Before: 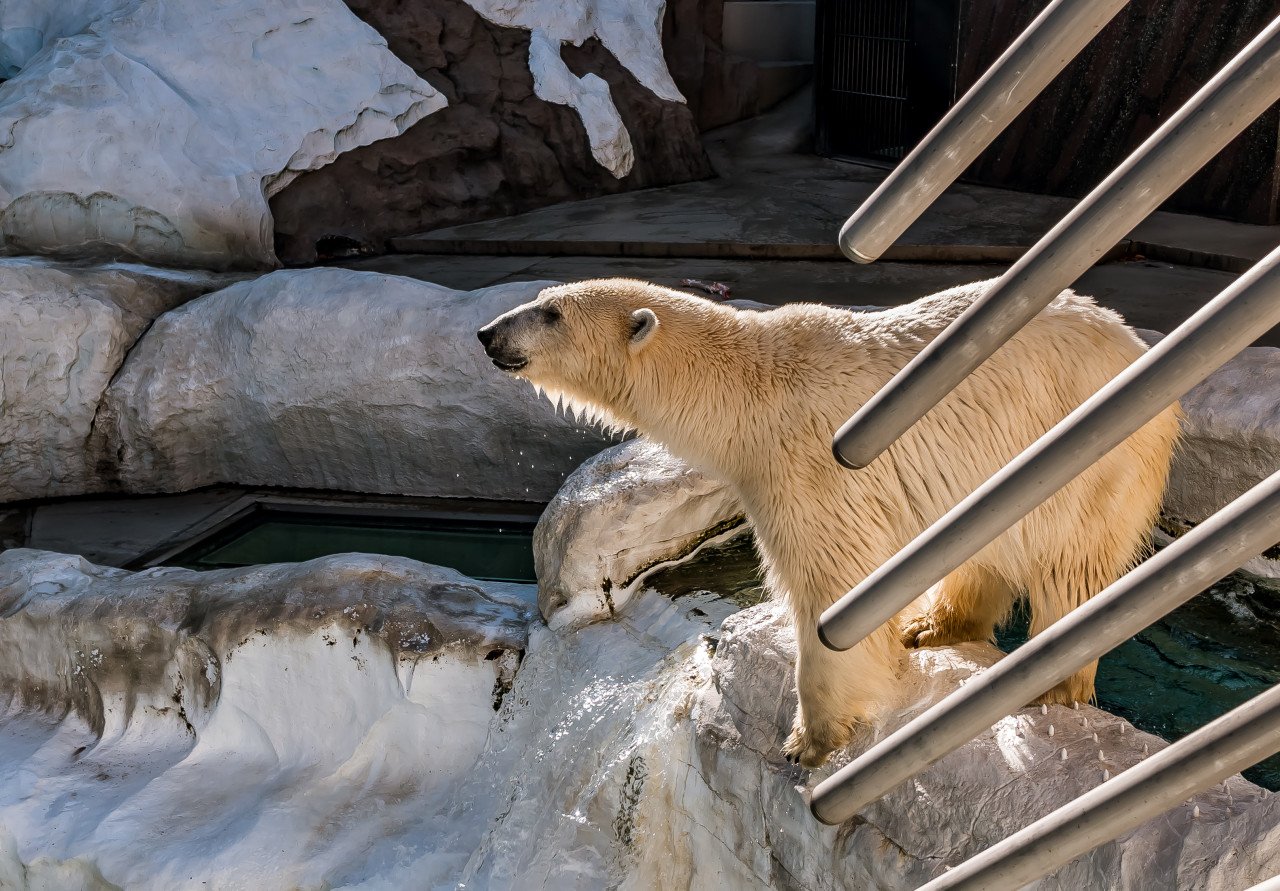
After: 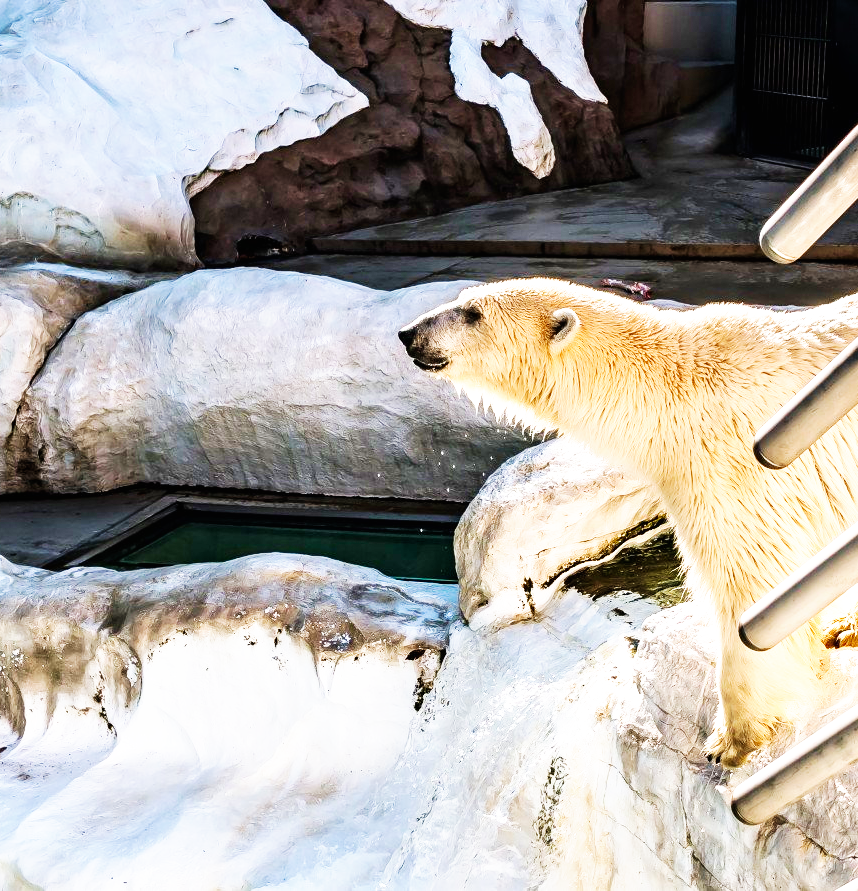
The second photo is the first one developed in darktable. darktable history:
crop and rotate: left 6.242%, right 26.706%
exposure: black level correction 0, exposure 0.69 EV, compensate exposure bias true, compensate highlight preservation false
base curve: curves: ch0 [(0, 0) (0.007, 0.004) (0.027, 0.03) (0.046, 0.07) (0.207, 0.54) (0.442, 0.872) (0.673, 0.972) (1, 1)], preserve colors none
velvia: on, module defaults
